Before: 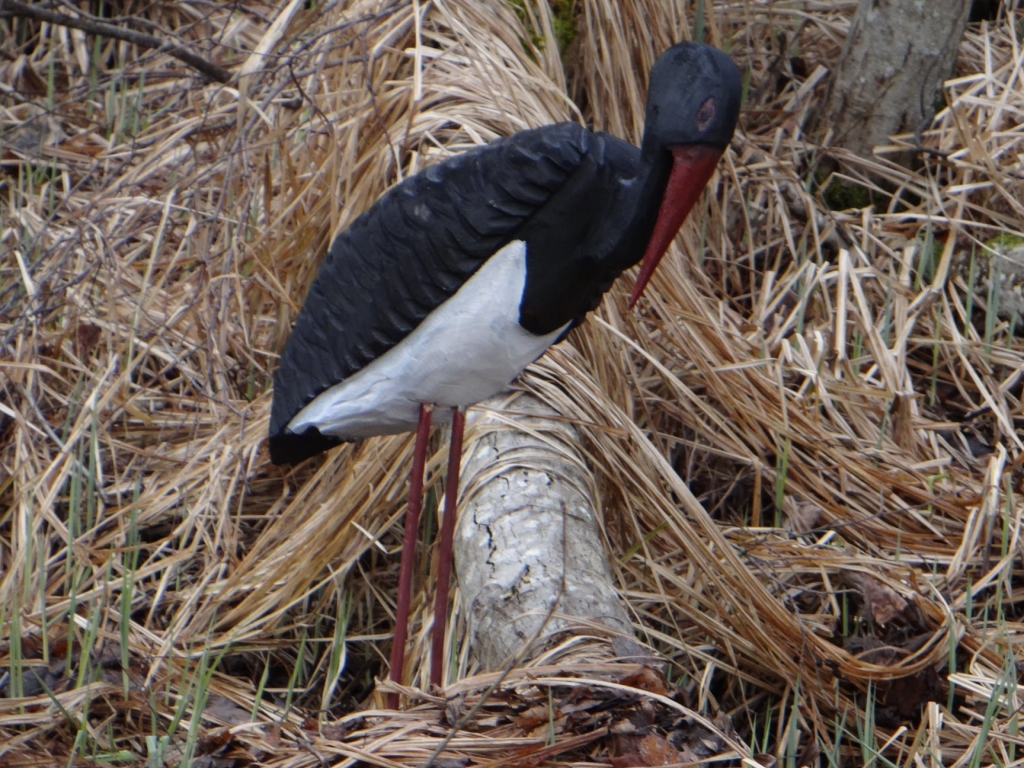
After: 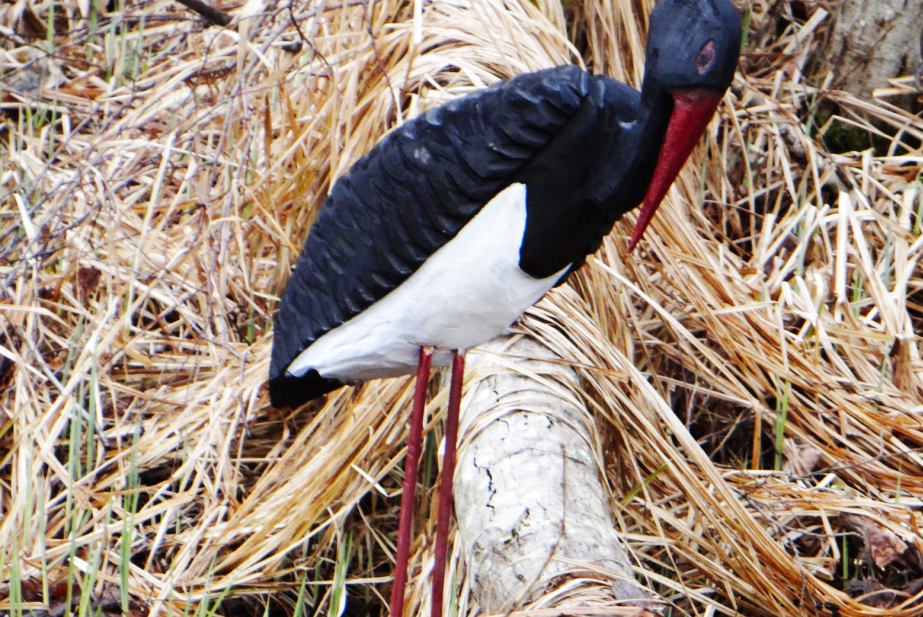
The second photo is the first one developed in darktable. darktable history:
base curve: curves: ch0 [(0, 0.003) (0.001, 0.002) (0.006, 0.004) (0.02, 0.022) (0.048, 0.086) (0.094, 0.234) (0.162, 0.431) (0.258, 0.629) (0.385, 0.8) (0.548, 0.918) (0.751, 0.988) (1, 1)], preserve colors none
crop: top 7.528%, right 9.773%, bottom 12.071%
